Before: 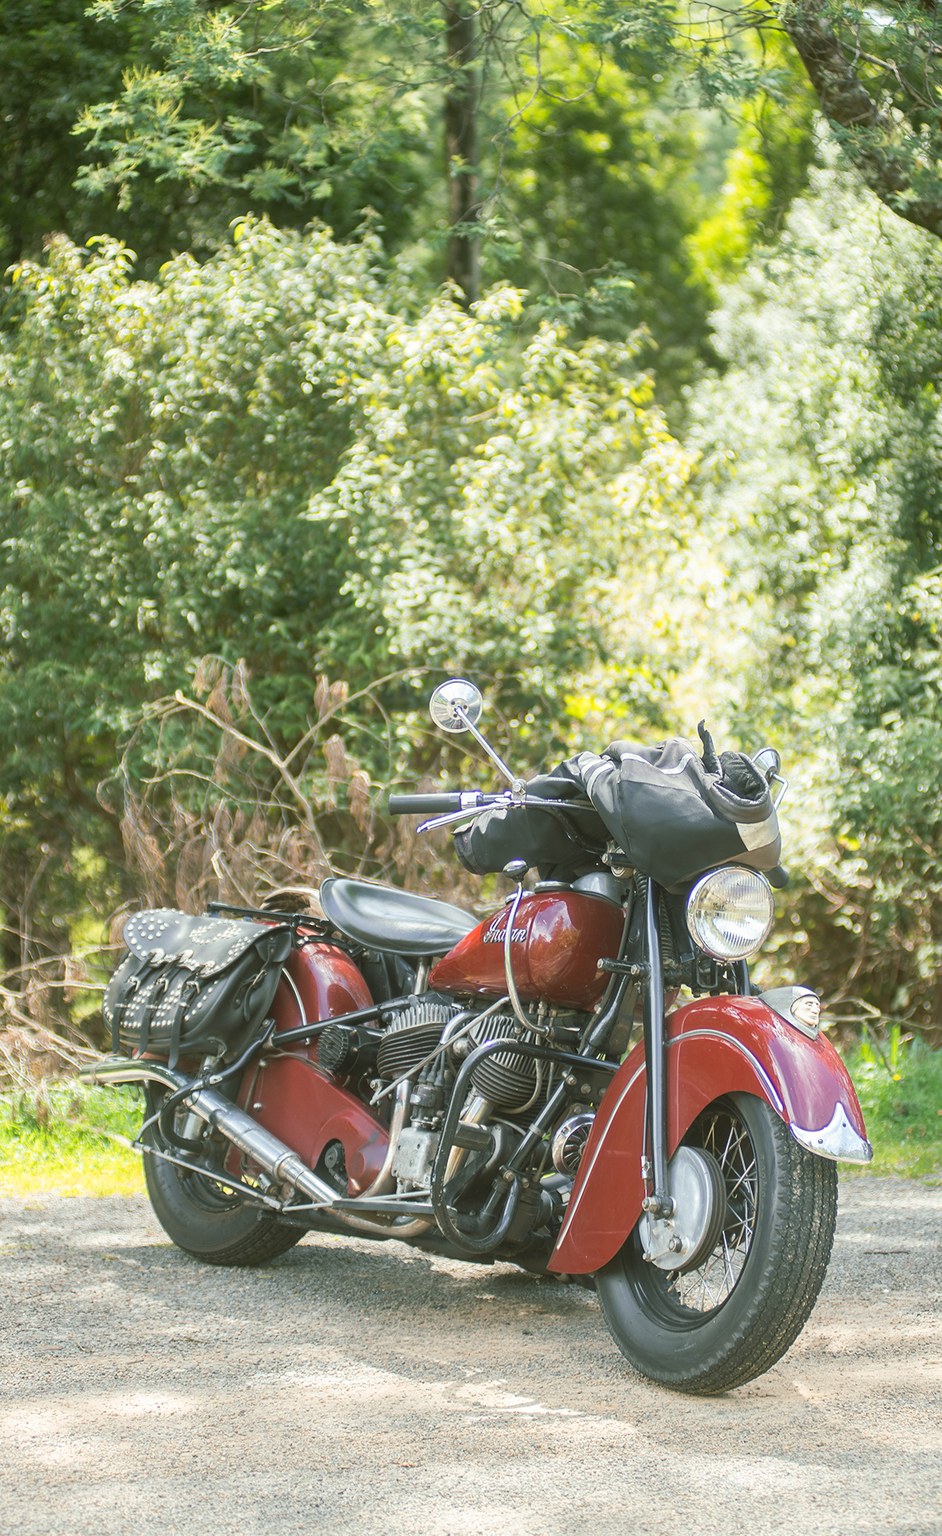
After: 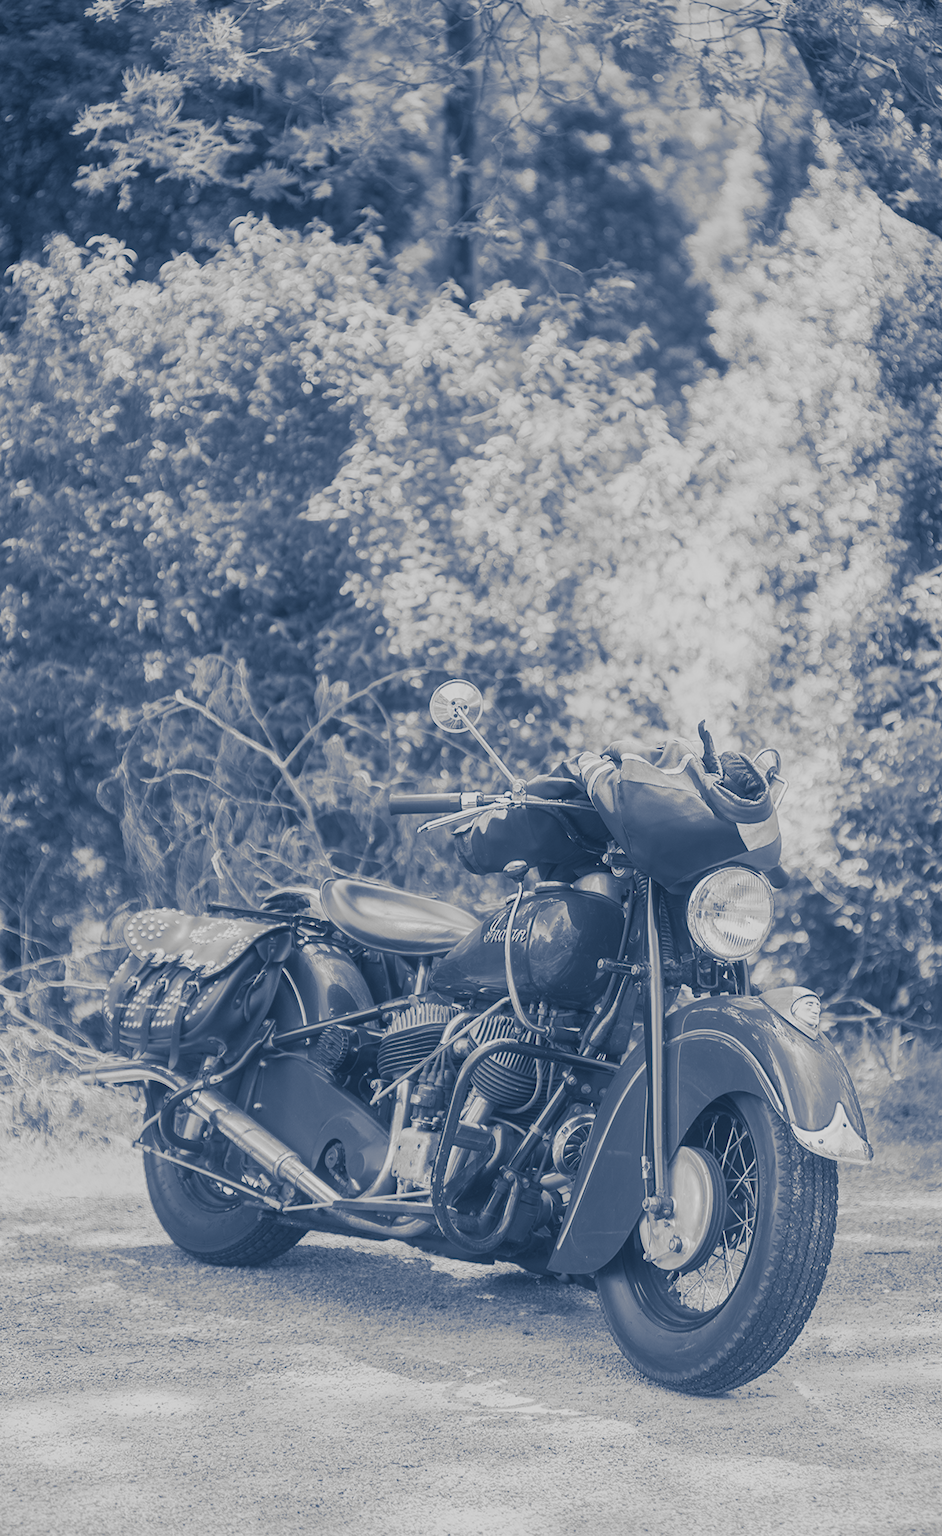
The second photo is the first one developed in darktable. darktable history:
split-toning: shadows › hue 226.8°, shadows › saturation 0.84
levels: levels [0, 0.478, 1]
color balance rgb: shadows lift › chroma 1%, shadows lift › hue 113°, highlights gain › chroma 0.2%, highlights gain › hue 333°, perceptual saturation grading › global saturation 20%, perceptual saturation grading › highlights -50%, perceptual saturation grading › shadows 25%, contrast -20%
monochrome: a 14.95, b -89.96
